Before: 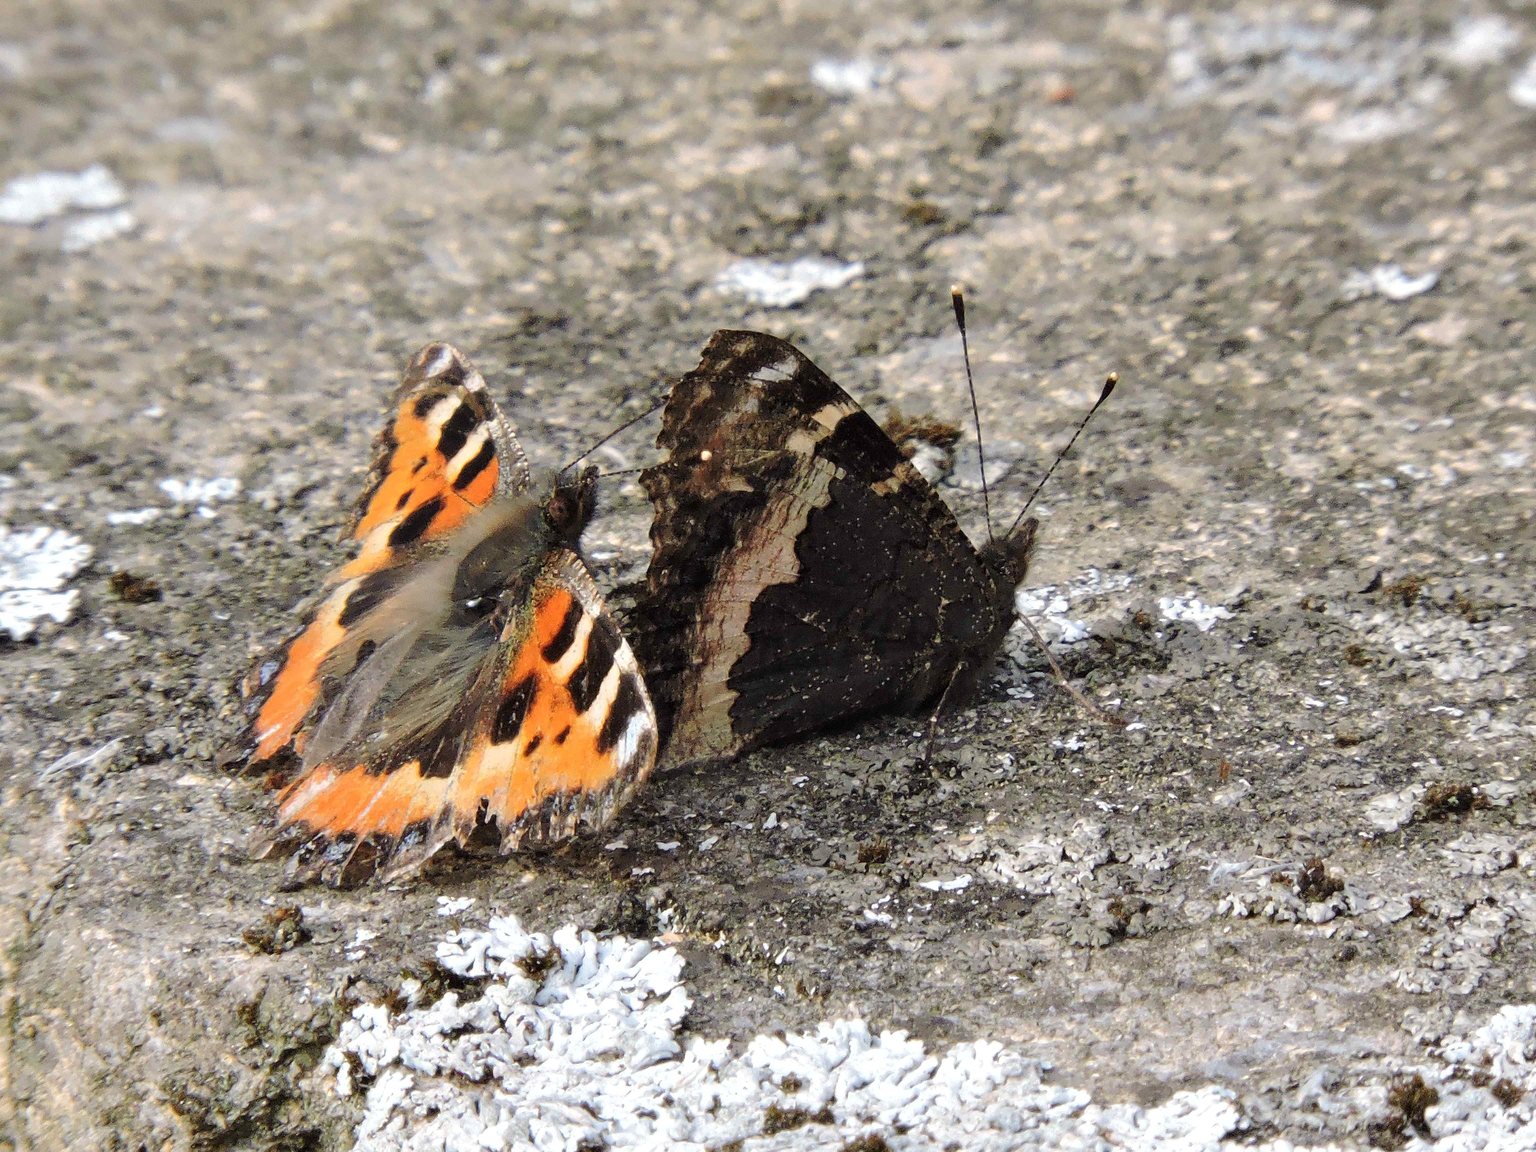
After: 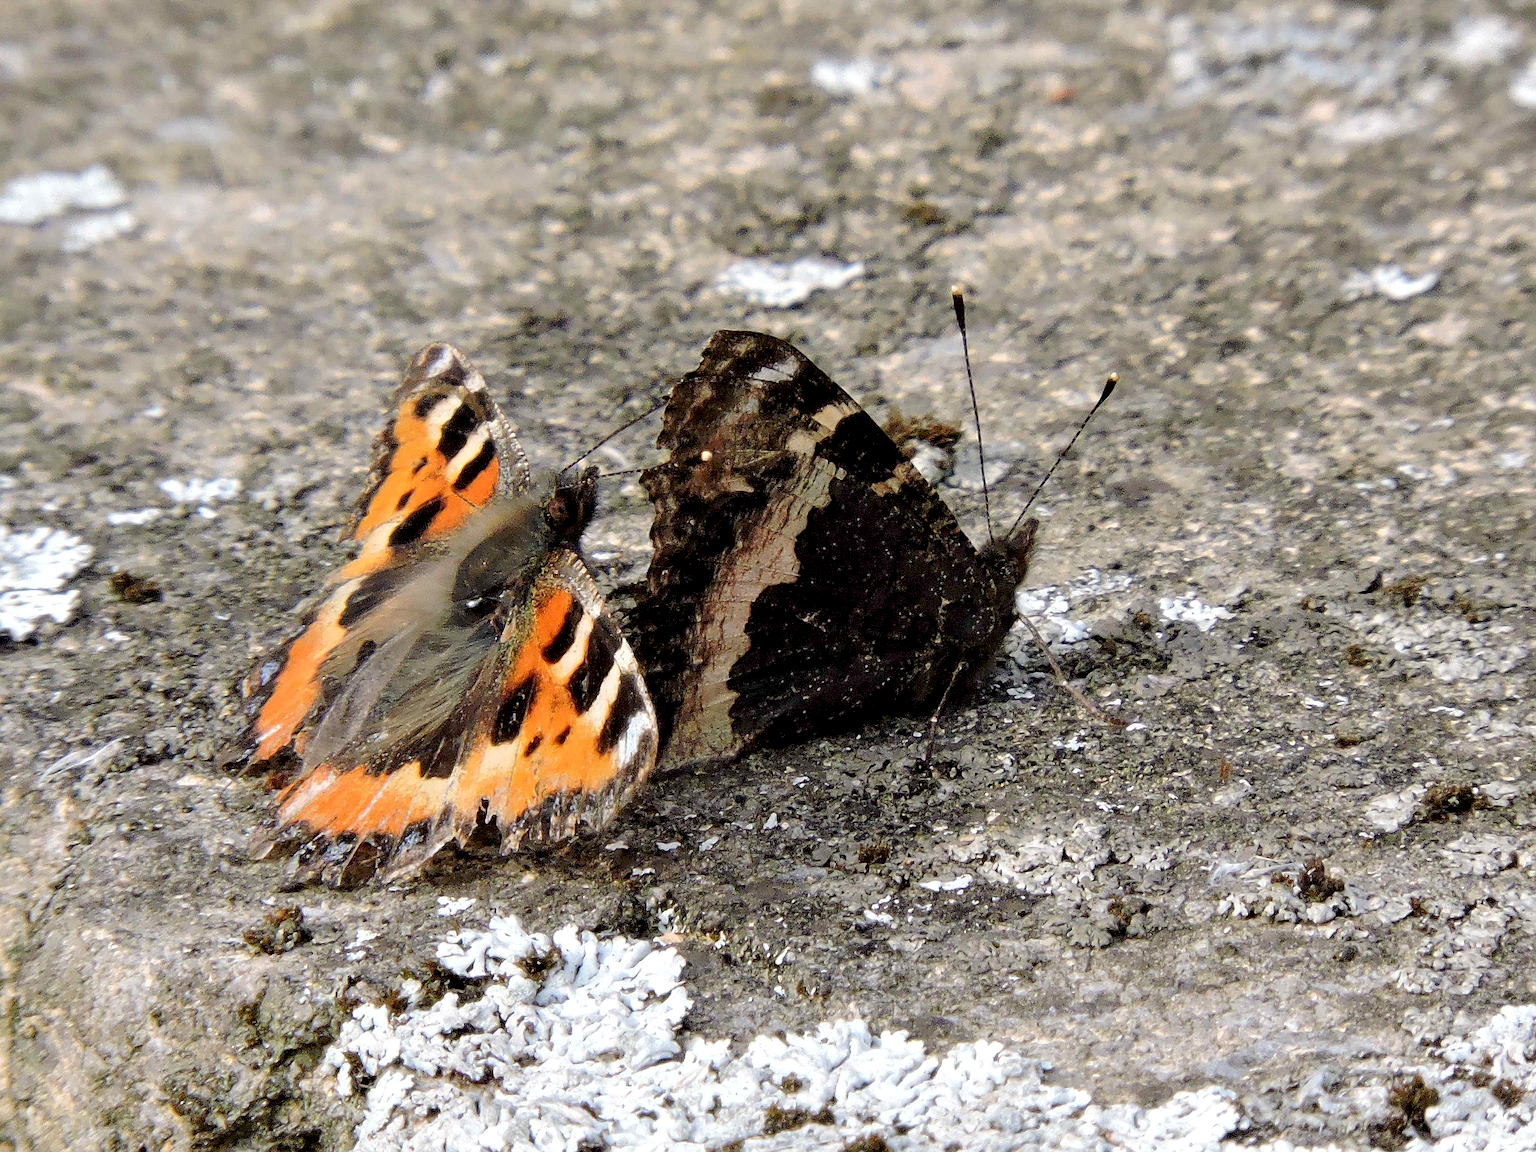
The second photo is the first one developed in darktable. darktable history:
sharpen: on, module defaults
white balance: emerald 1
exposure: black level correction 0.011, compensate highlight preservation false
